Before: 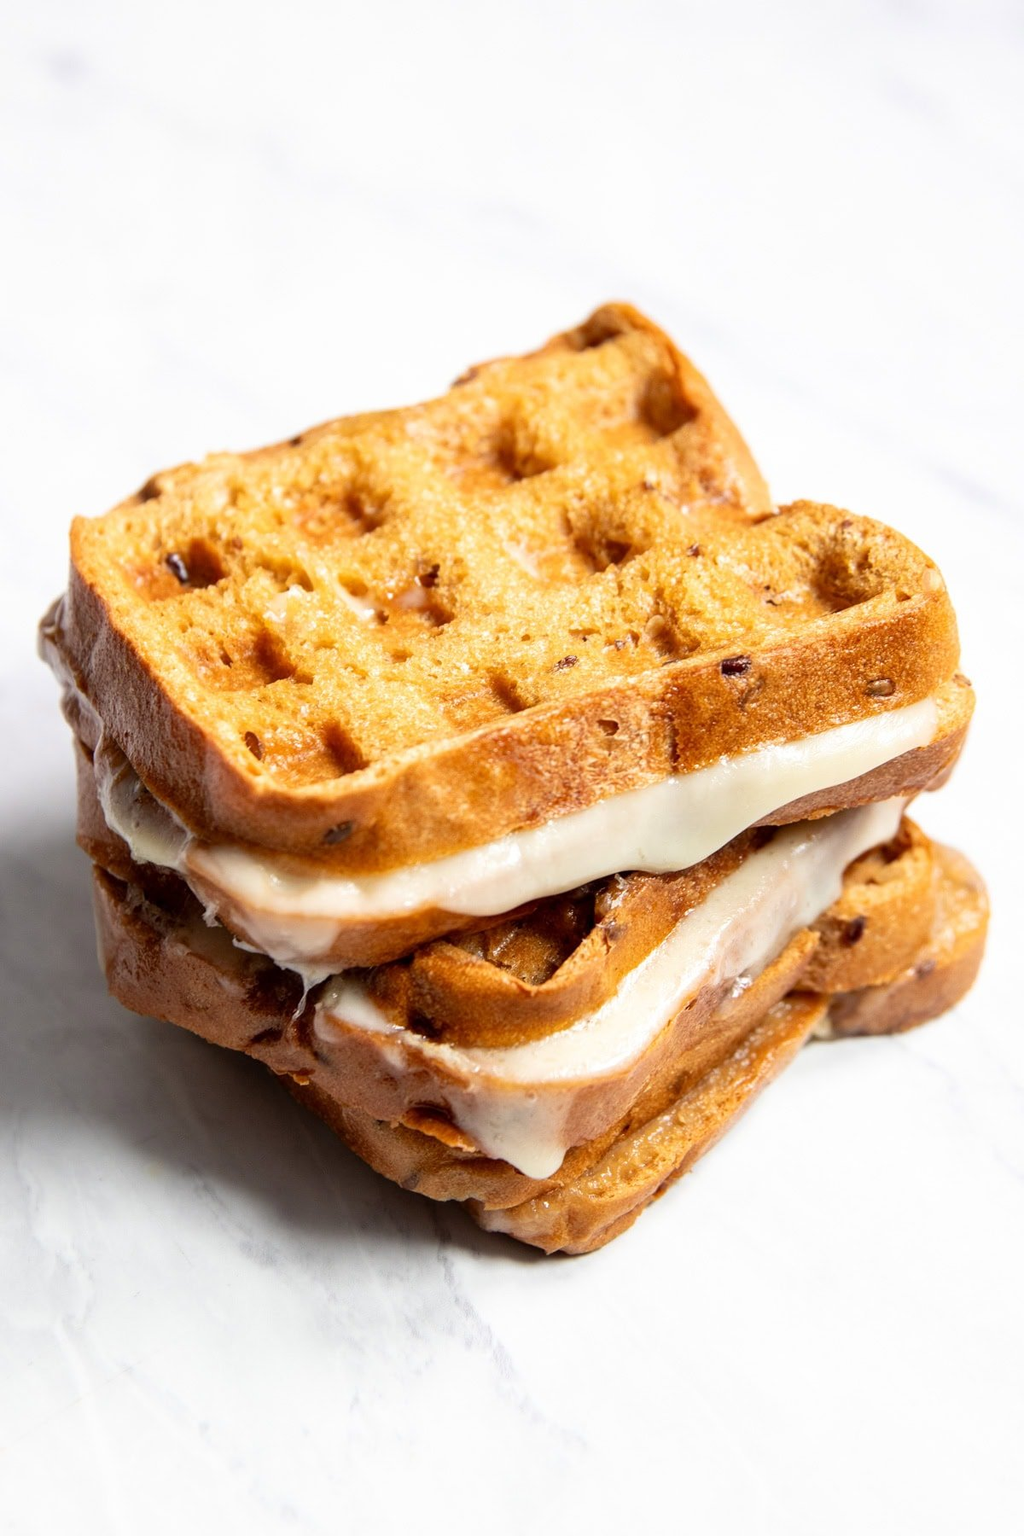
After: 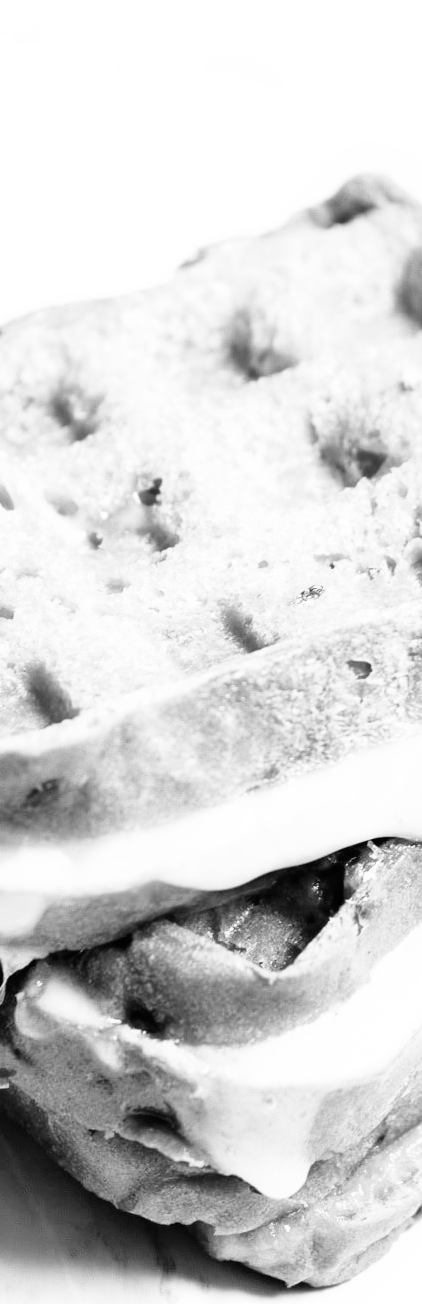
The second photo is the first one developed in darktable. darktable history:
crop and rotate: left 29.476%, top 10.214%, right 35.32%, bottom 17.333%
monochrome: on, module defaults
color zones: curves: ch1 [(0, 0.831) (0.08, 0.771) (0.157, 0.268) (0.241, 0.207) (0.562, -0.005) (0.714, -0.013) (0.876, 0.01) (1, 0.831)]
base curve: curves: ch0 [(0, 0) (0.012, 0.01) (0.073, 0.168) (0.31, 0.711) (0.645, 0.957) (1, 1)], preserve colors none
